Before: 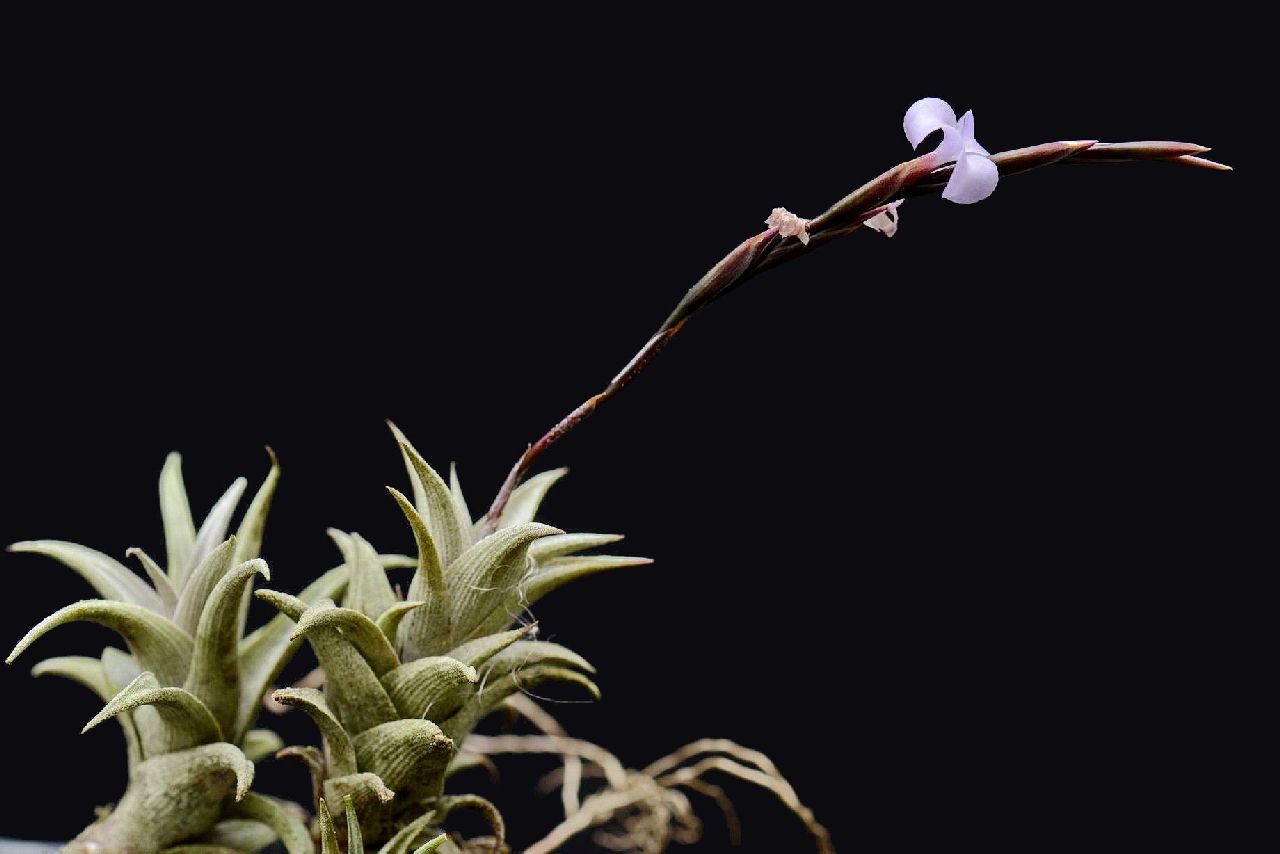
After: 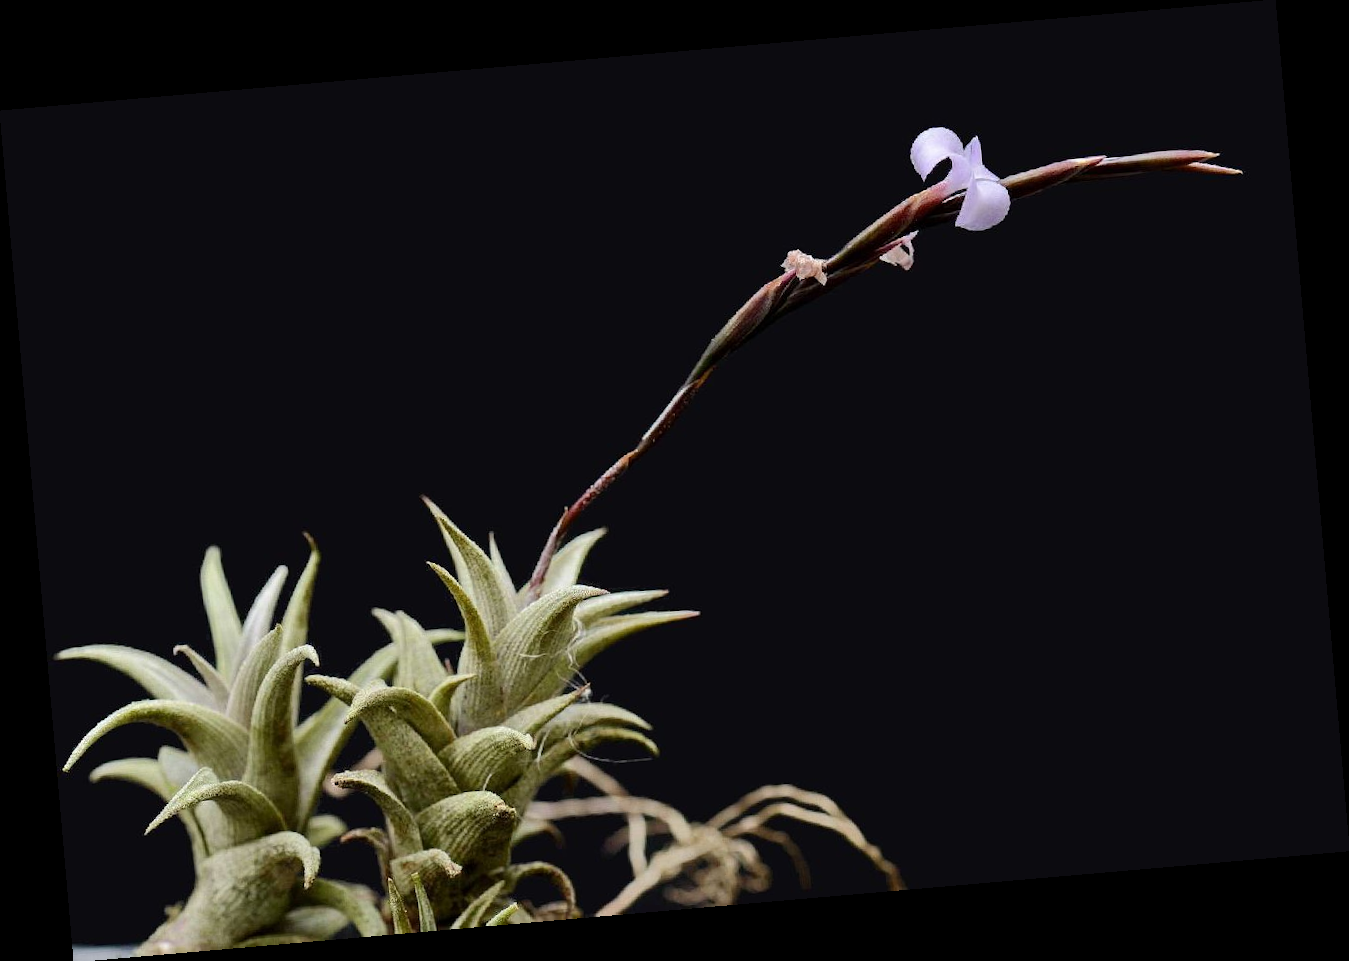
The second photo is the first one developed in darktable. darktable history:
rotate and perspective: rotation -4.98°, automatic cropping off
exposure: compensate highlight preservation false
